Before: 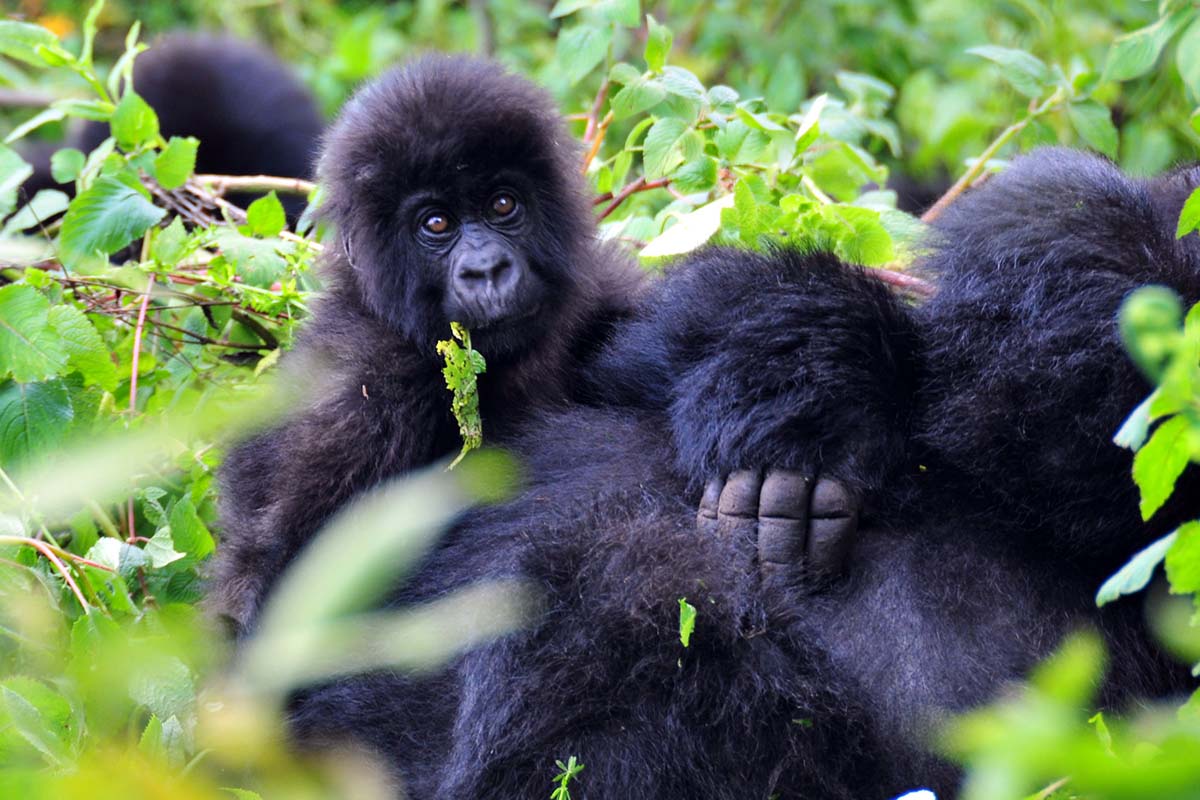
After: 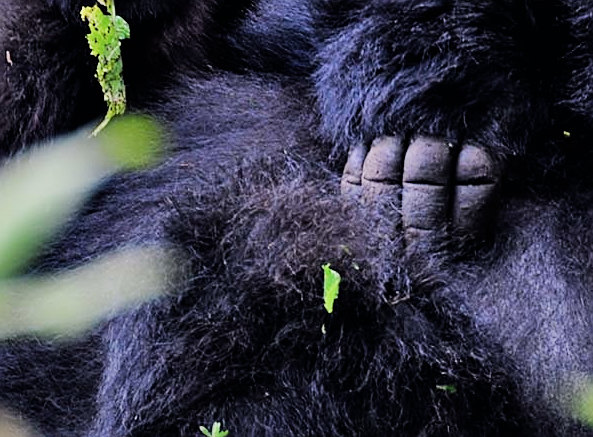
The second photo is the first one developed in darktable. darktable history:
crop: left 29.672%, top 41.786%, right 20.851%, bottom 3.487%
sharpen: on, module defaults
filmic rgb: black relative exposure -7.65 EV, hardness 4.02, contrast 1.1, highlights saturation mix -30%
shadows and highlights: shadows 37.27, highlights -28.18, soften with gaussian
